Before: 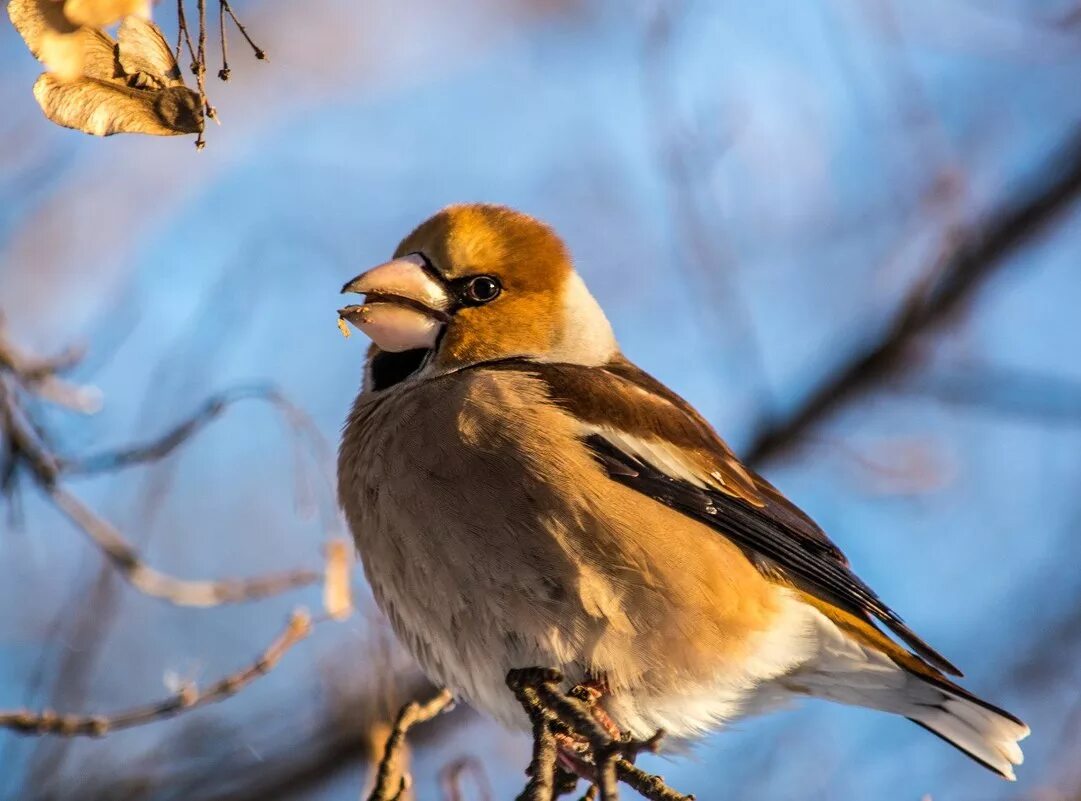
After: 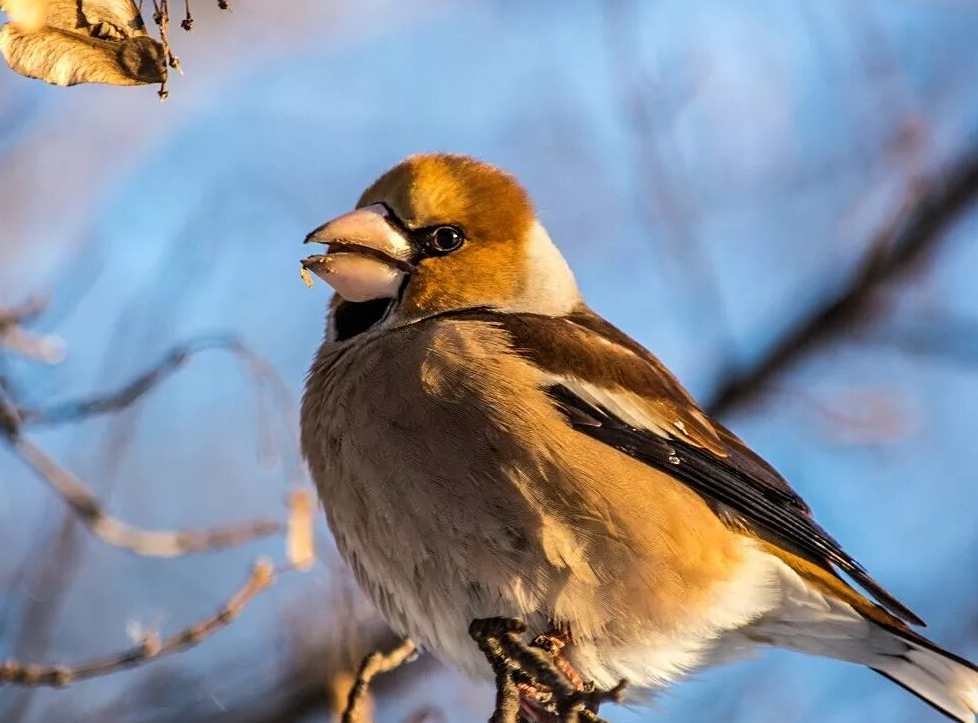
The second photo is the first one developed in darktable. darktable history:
sharpen: amount 0.216
crop: left 3.509%, top 6.363%, right 5.963%, bottom 3.319%
